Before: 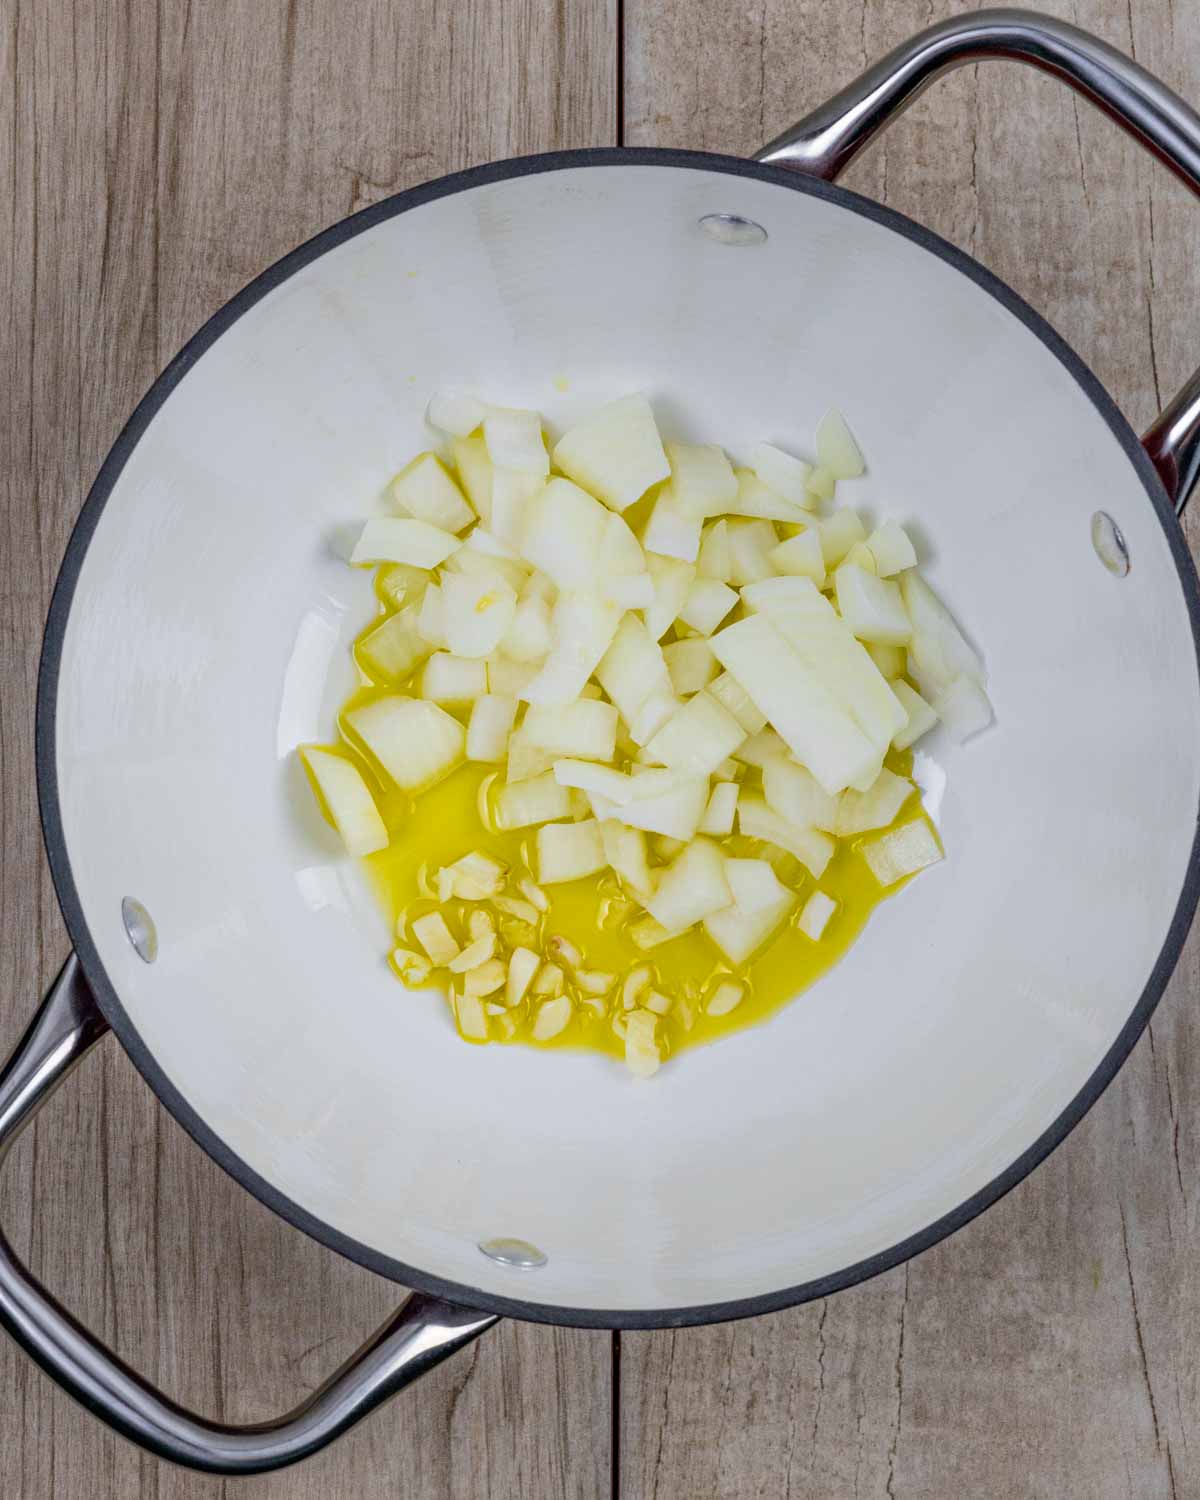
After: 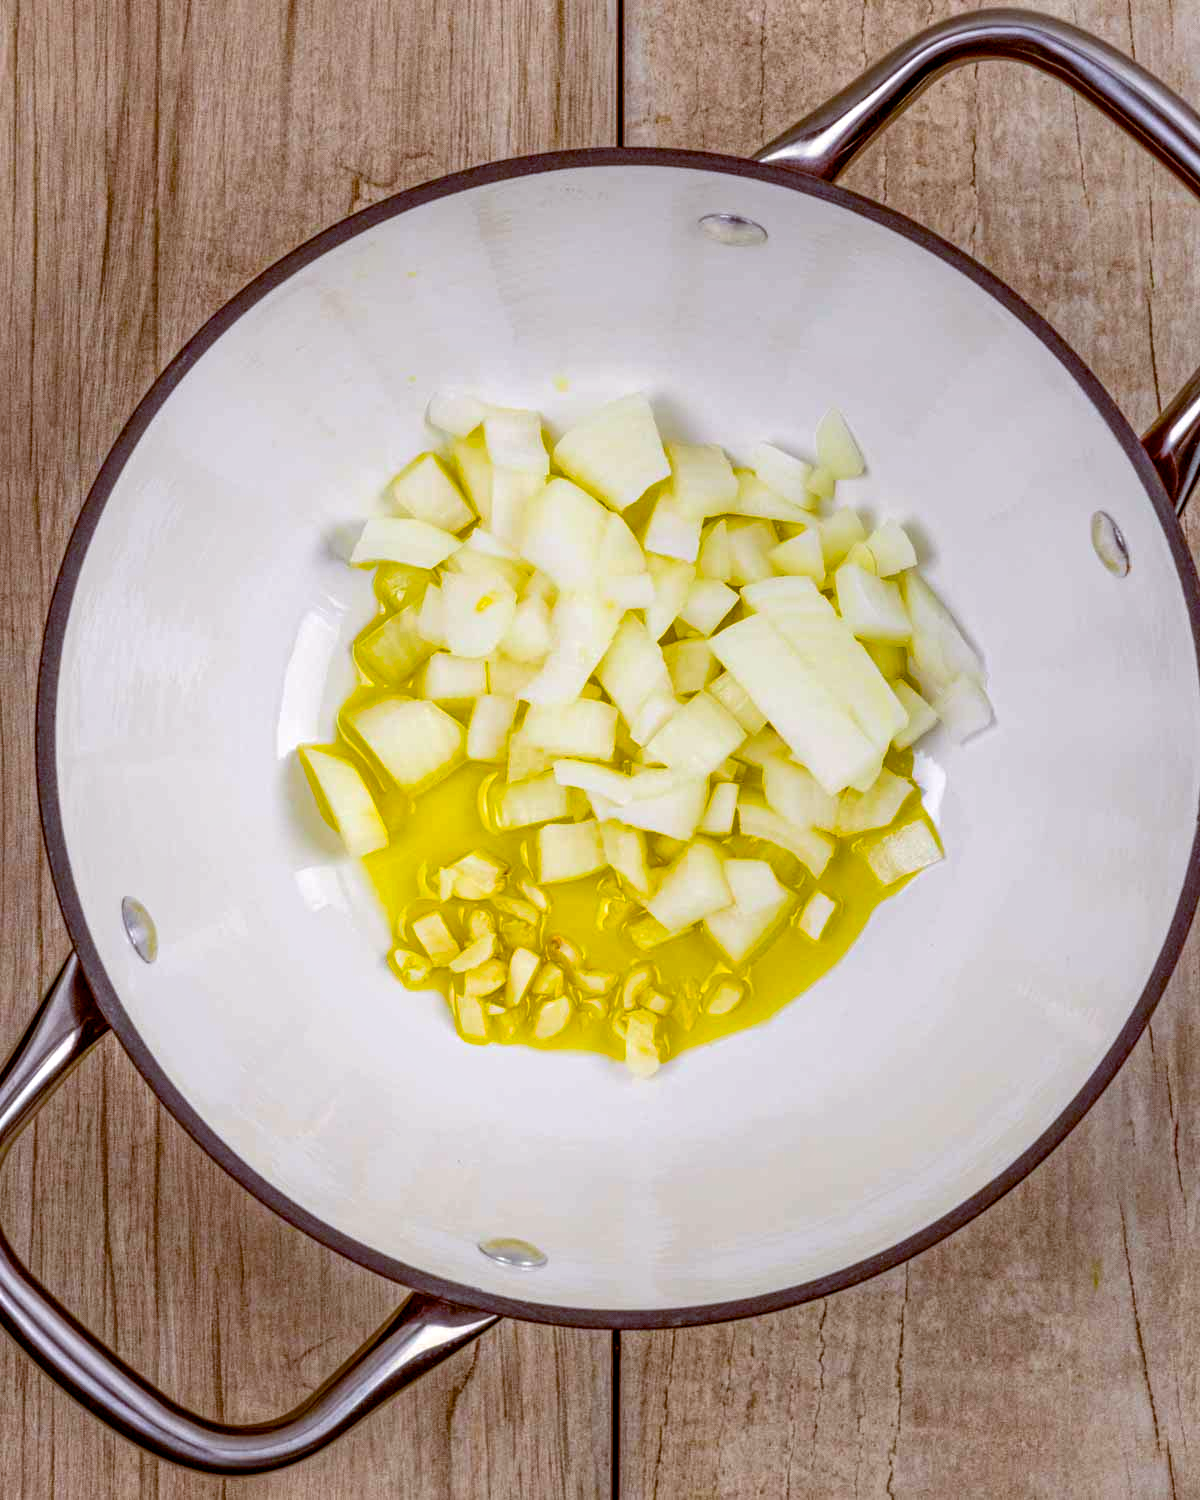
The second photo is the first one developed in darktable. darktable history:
local contrast: on, module defaults
color balance rgb: highlights gain › luminance 18.012%, global offset › chroma 0.391%, global offset › hue 32.14°, perceptual saturation grading › global saturation 29.65%, global vibrance 14.2%
